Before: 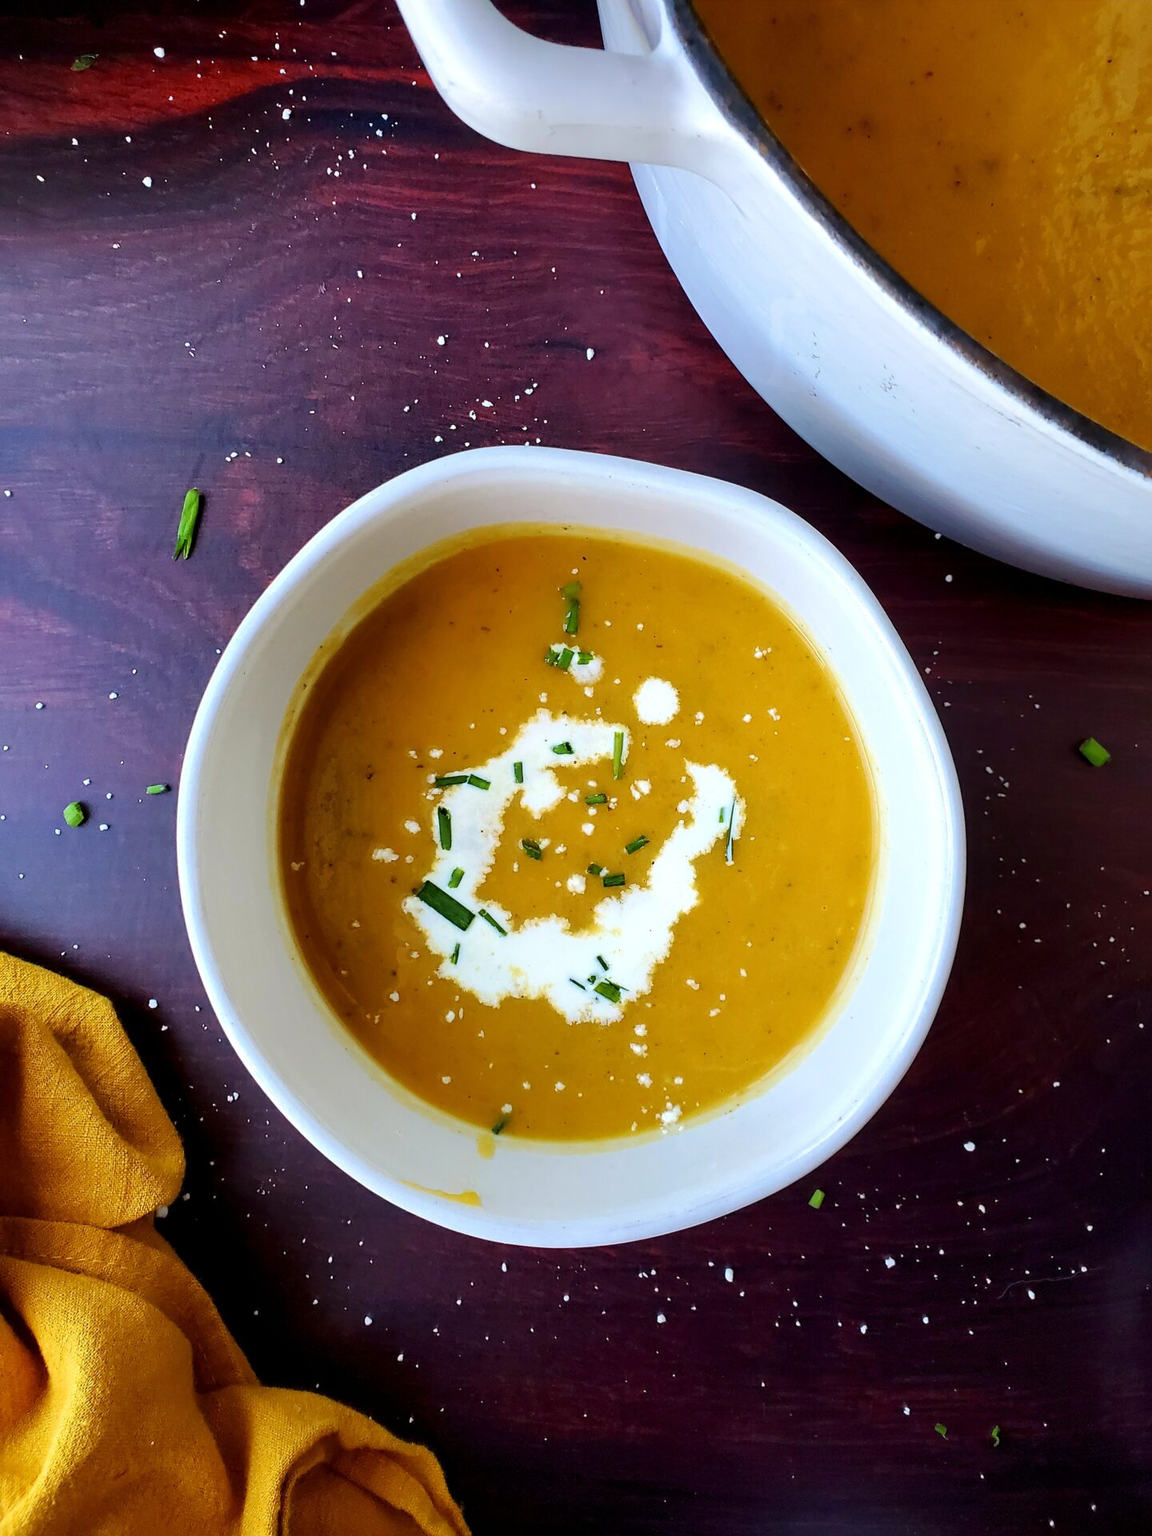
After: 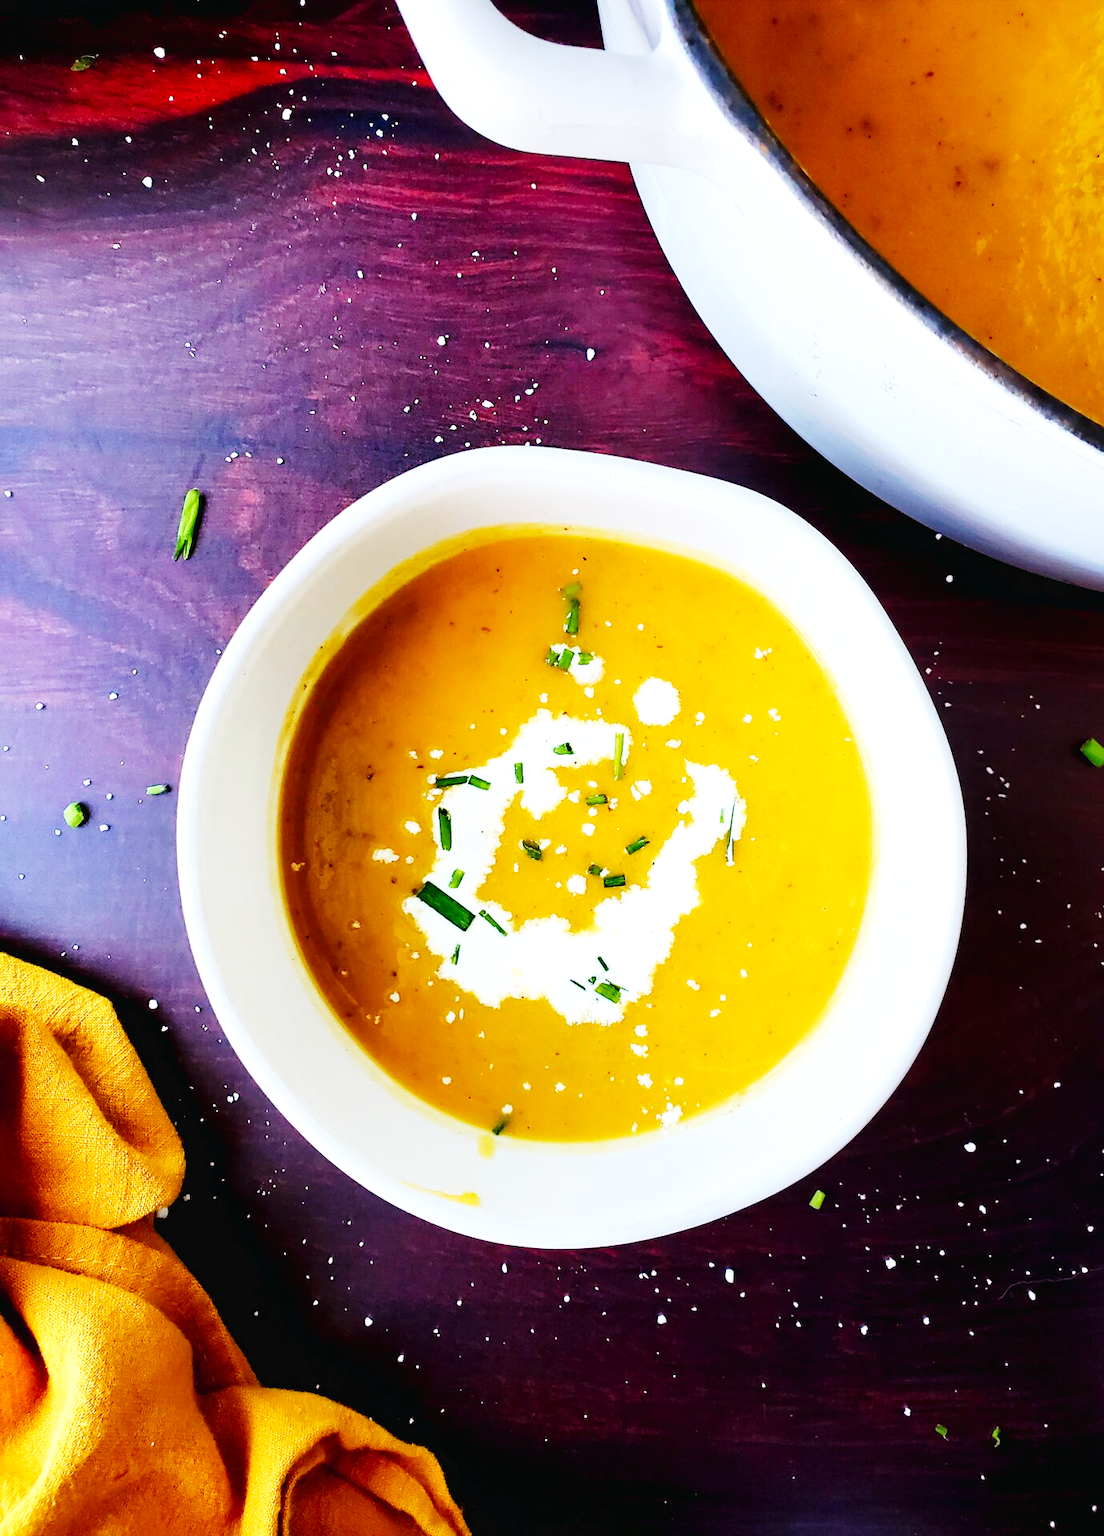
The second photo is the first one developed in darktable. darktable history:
base curve: curves: ch0 [(0, 0.003) (0.001, 0.002) (0.006, 0.004) (0.02, 0.022) (0.048, 0.086) (0.094, 0.234) (0.162, 0.431) (0.258, 0.629) (0.385, 0.8) (0.548, 0.918) (0.751, 0.988) (1, 1)], preserve colors none
crop: right 4.126%, bottom 0.031%
